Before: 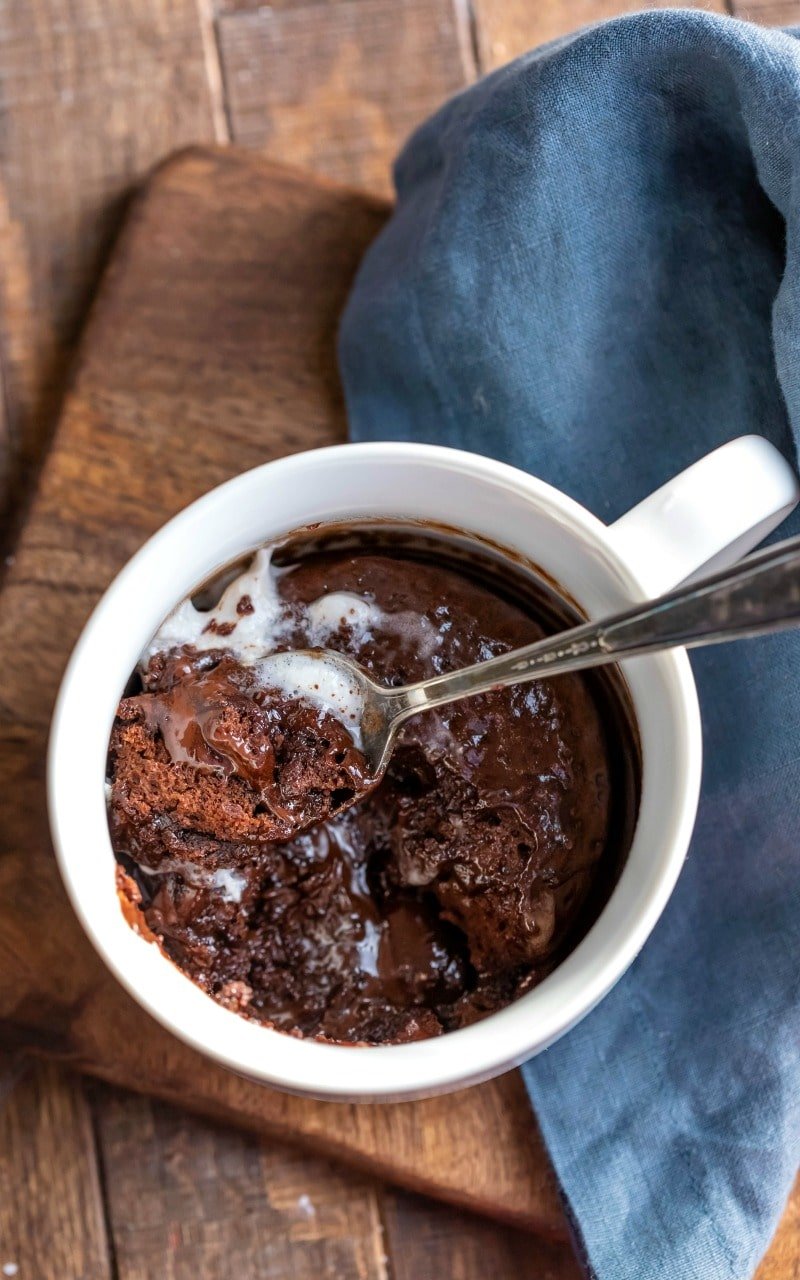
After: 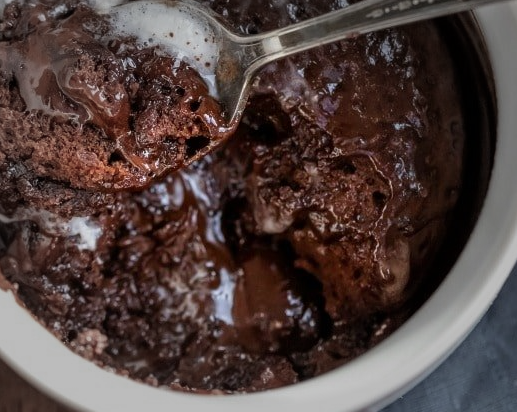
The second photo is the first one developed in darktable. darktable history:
vignetting: fall-off start 47.77%, automatic ratio true, width/height ratio 1.284, unbound false
crop: left 18.203%, top 50.958%, right 17.117%, bottom 16.811%
